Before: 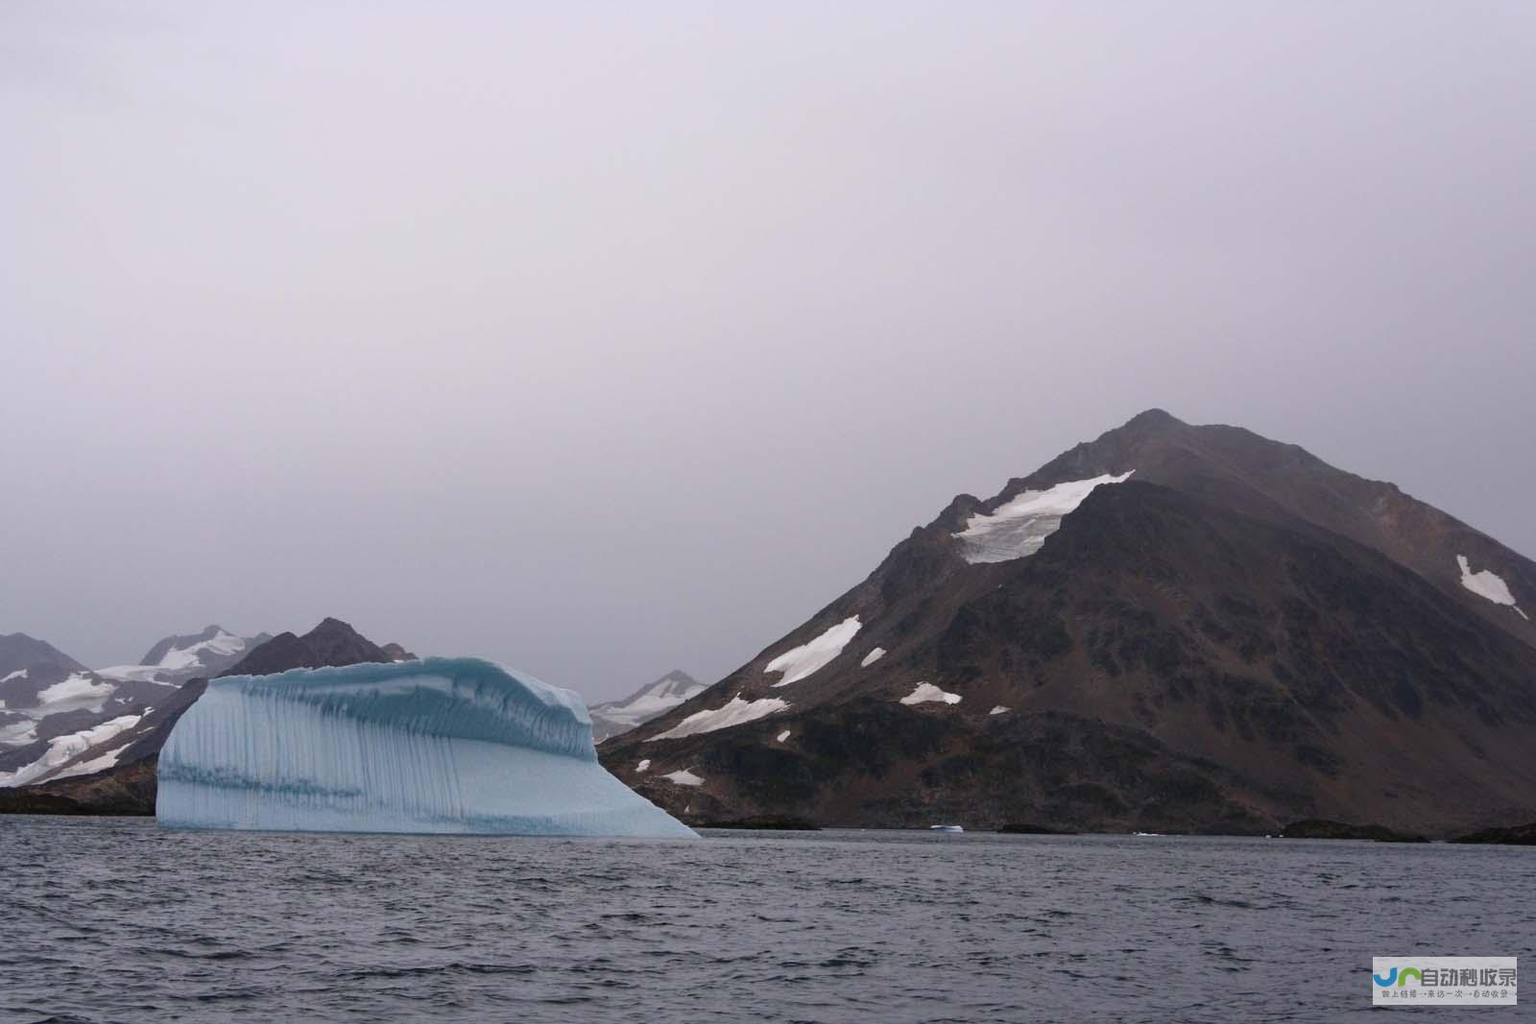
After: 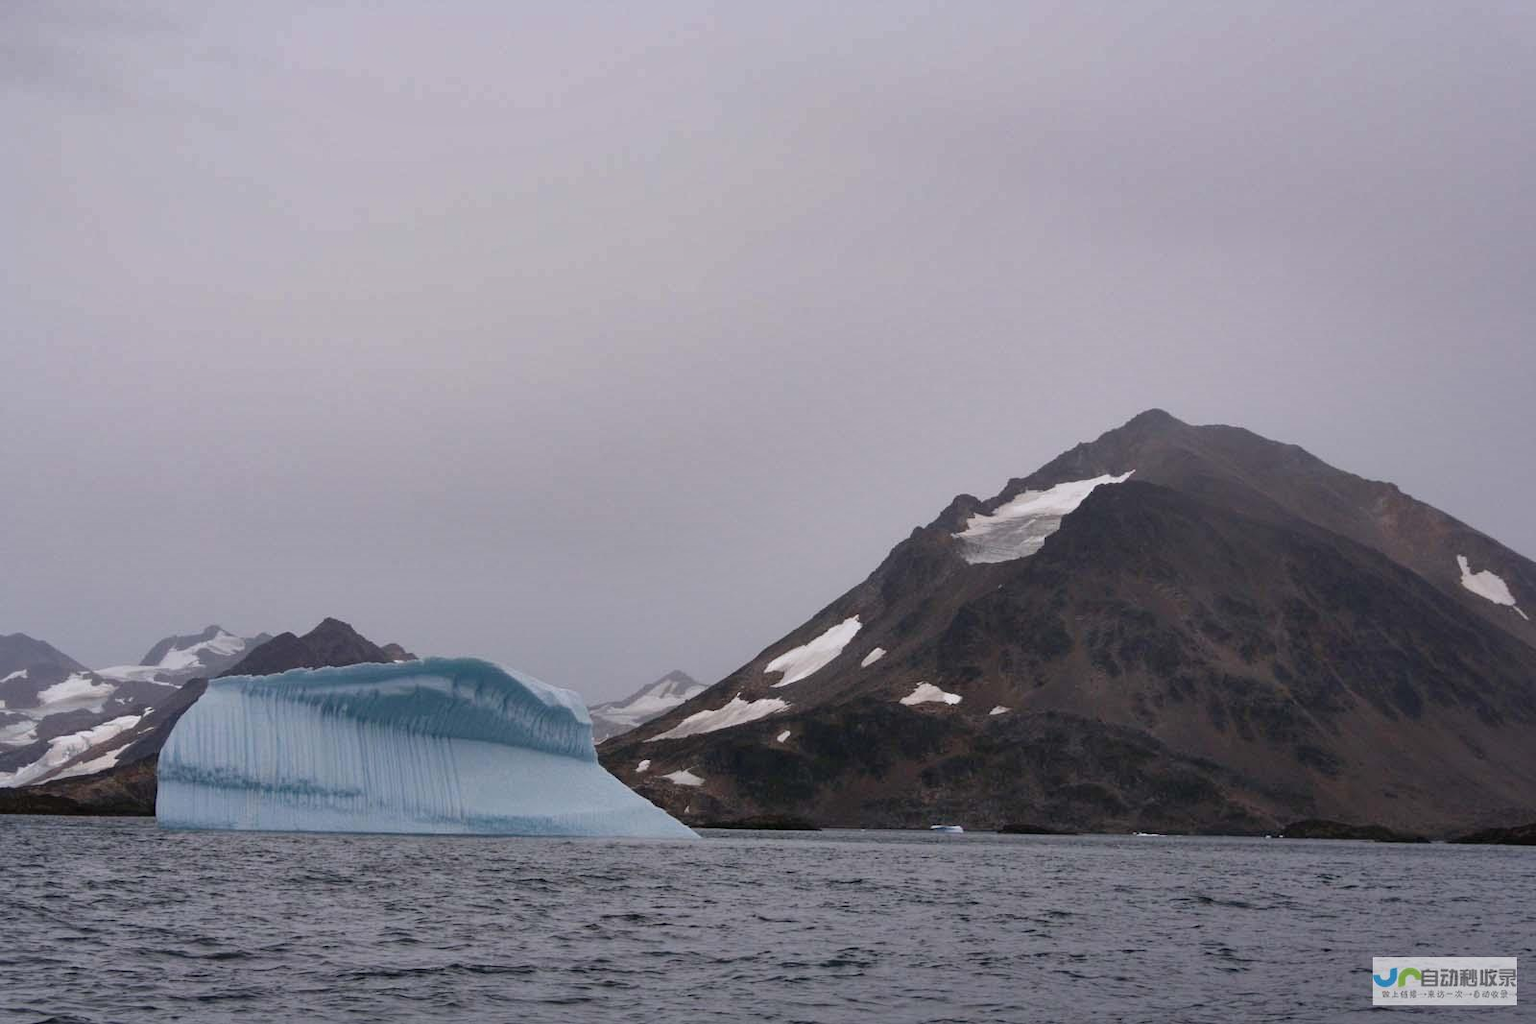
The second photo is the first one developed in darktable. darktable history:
shadows and highlights: radius 116.64, shadows 41.65, highlights -62.17, soften with gaussian
